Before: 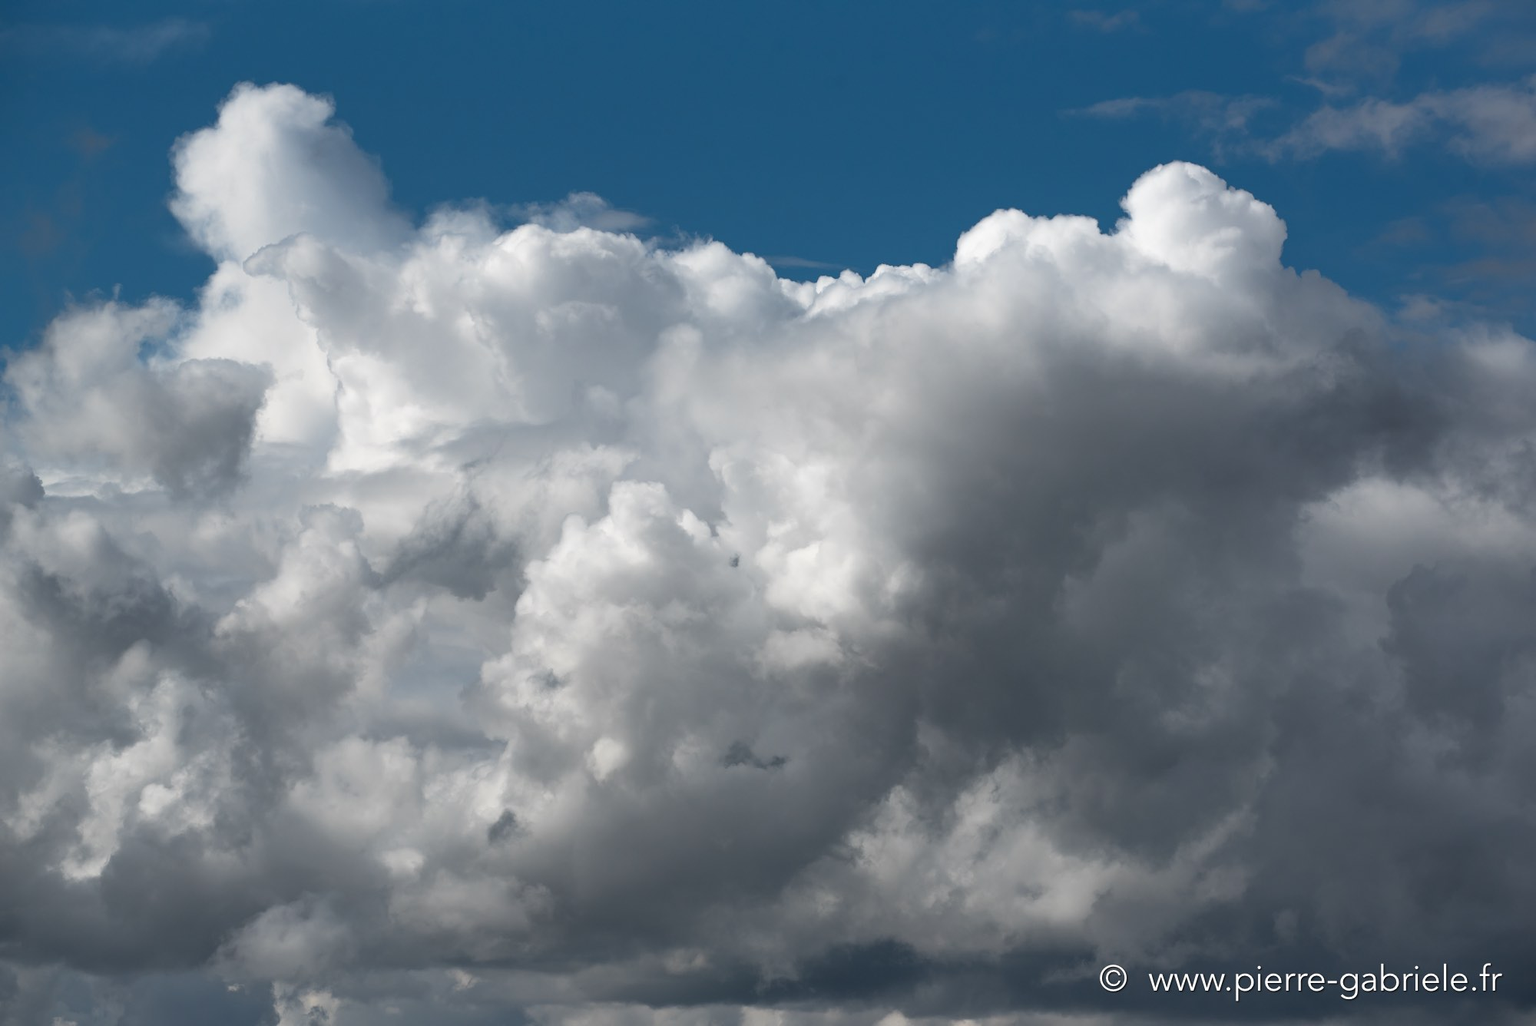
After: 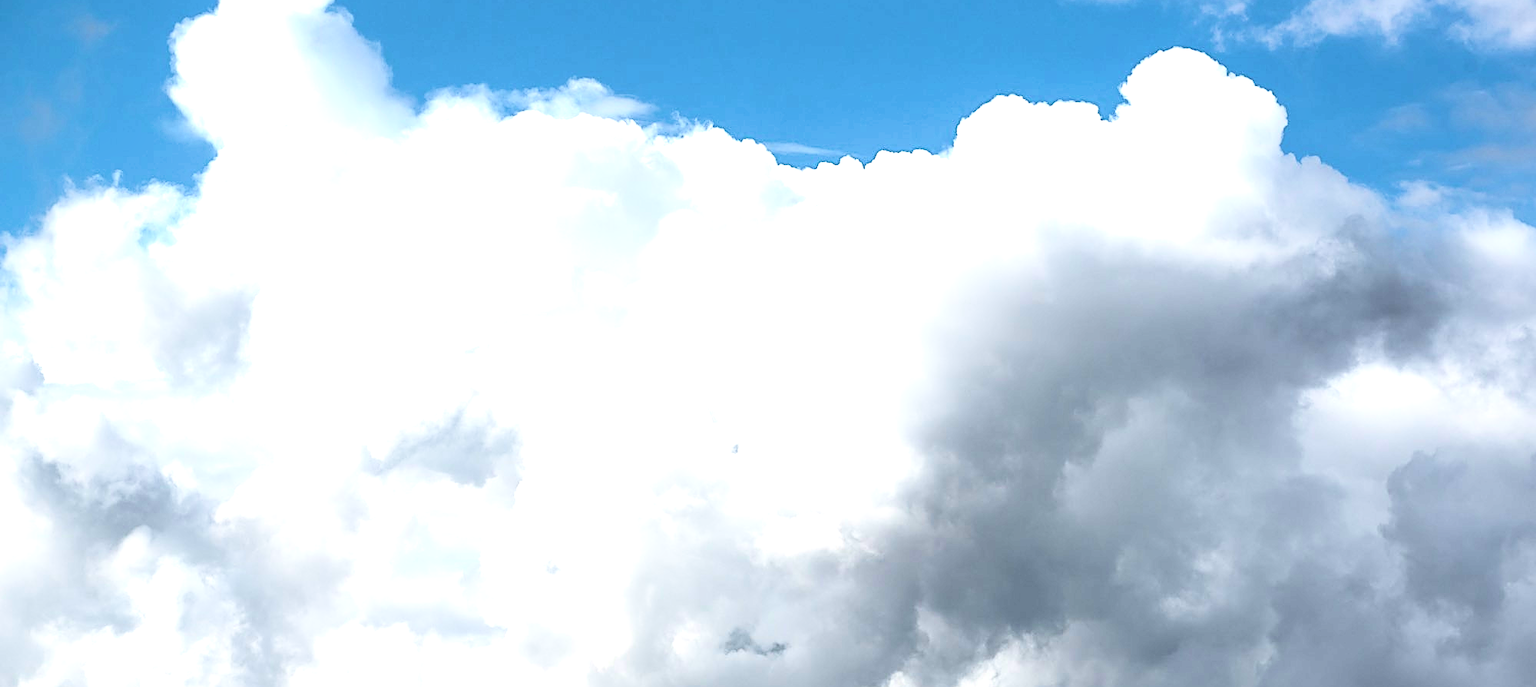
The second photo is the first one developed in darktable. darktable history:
tone equalizer: -8 EV -0.738 EV, -7 EV -0.72 EV, -6 EV -0.629 EV, -5 EV -0.39 EV, -3 EV 0.374 EV, -2 EV 0.6 EV, -1 EV 0.686 EV, +0 EV 0.768 EV
crop: top 11.144%, bottom 21.808%
exposure: exposure 1 EV, compensate highlight preservation false
contrast brightness saturation: contrast 0.272
sharpen: on, module defaults
velvia: strength 30.6%
